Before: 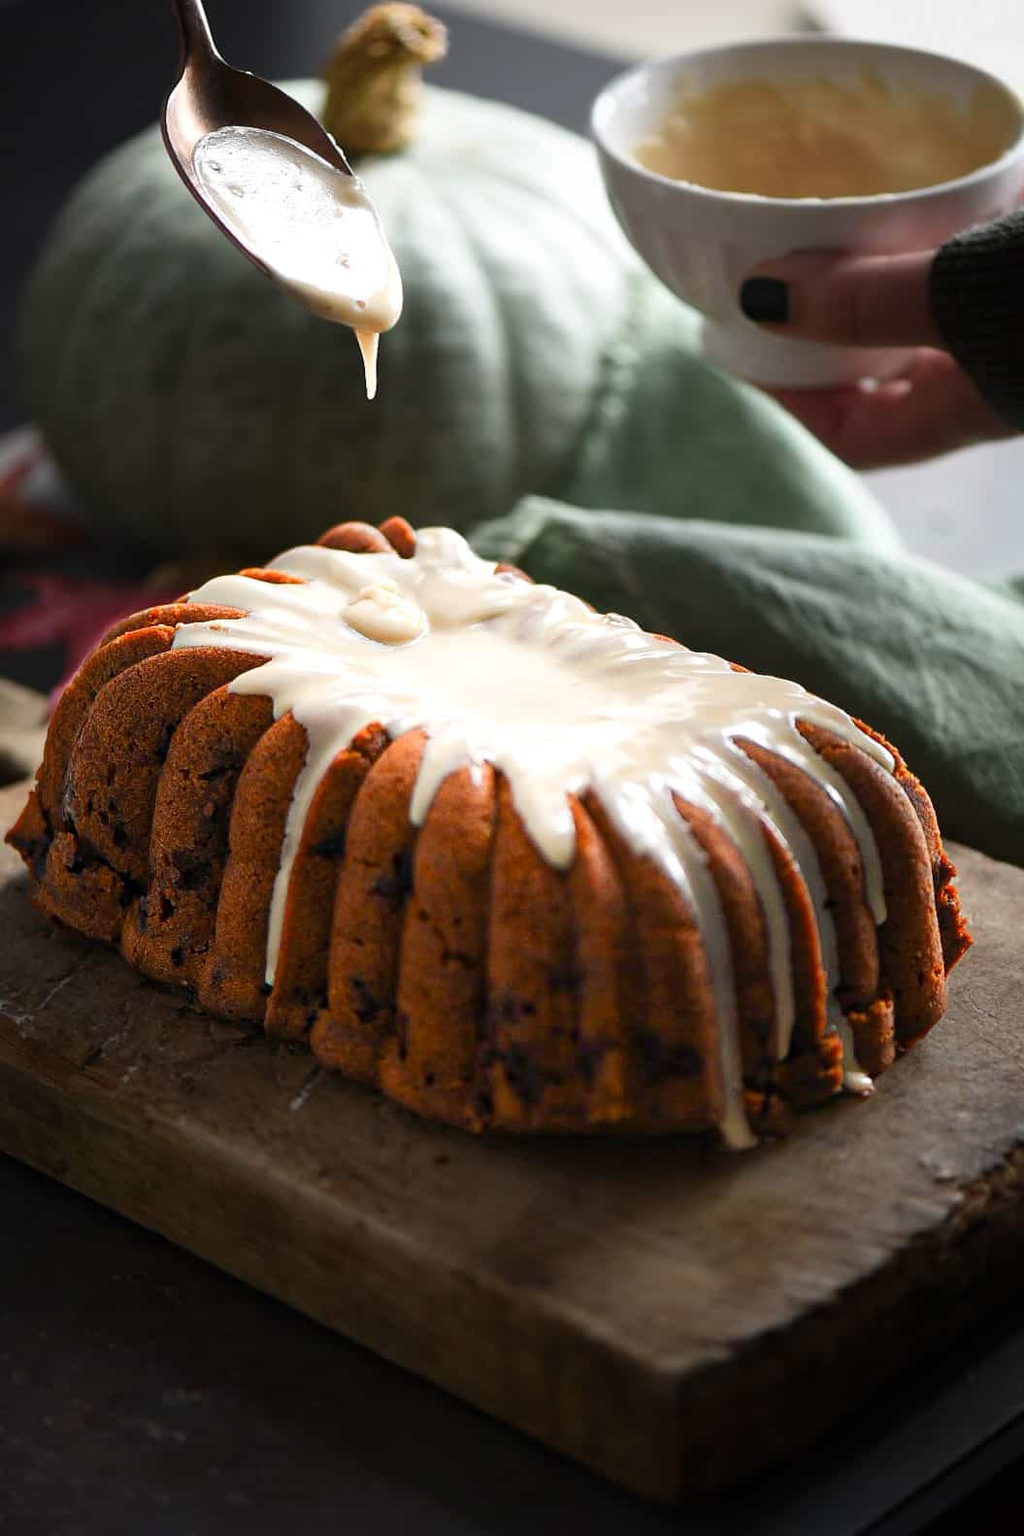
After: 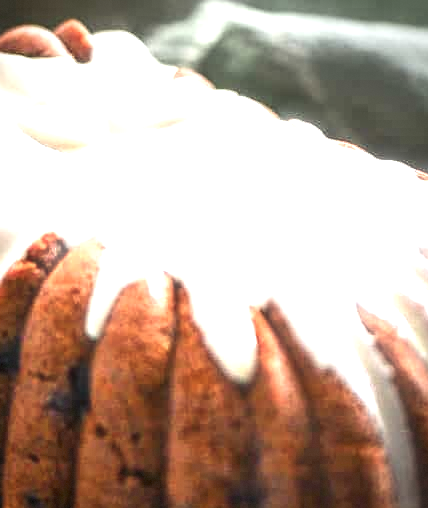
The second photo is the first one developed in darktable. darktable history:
local contrast: on, module defaults
crop: left 31.909%, top 32.419%, right 27.491%, bottom 35.41%
vignetting: saturation 0.04, dithering 8-bit output
contrast equalizer: octaves 7, y [[0.5, 0.501, 0.525, 0.597, 0.58, 0.514], [0.5 ×6], [0.5 ×6], [0 ×6], [0 ×6]]
haze removal: strength -0.893, distance 0.229, compatibility mode true
exposure: black level correction 0.001, exposure 1 EV, compensate highlight preservation false
contrast brightness saturation: contrast 0.104, brightness 0.026, saturation 0.088
